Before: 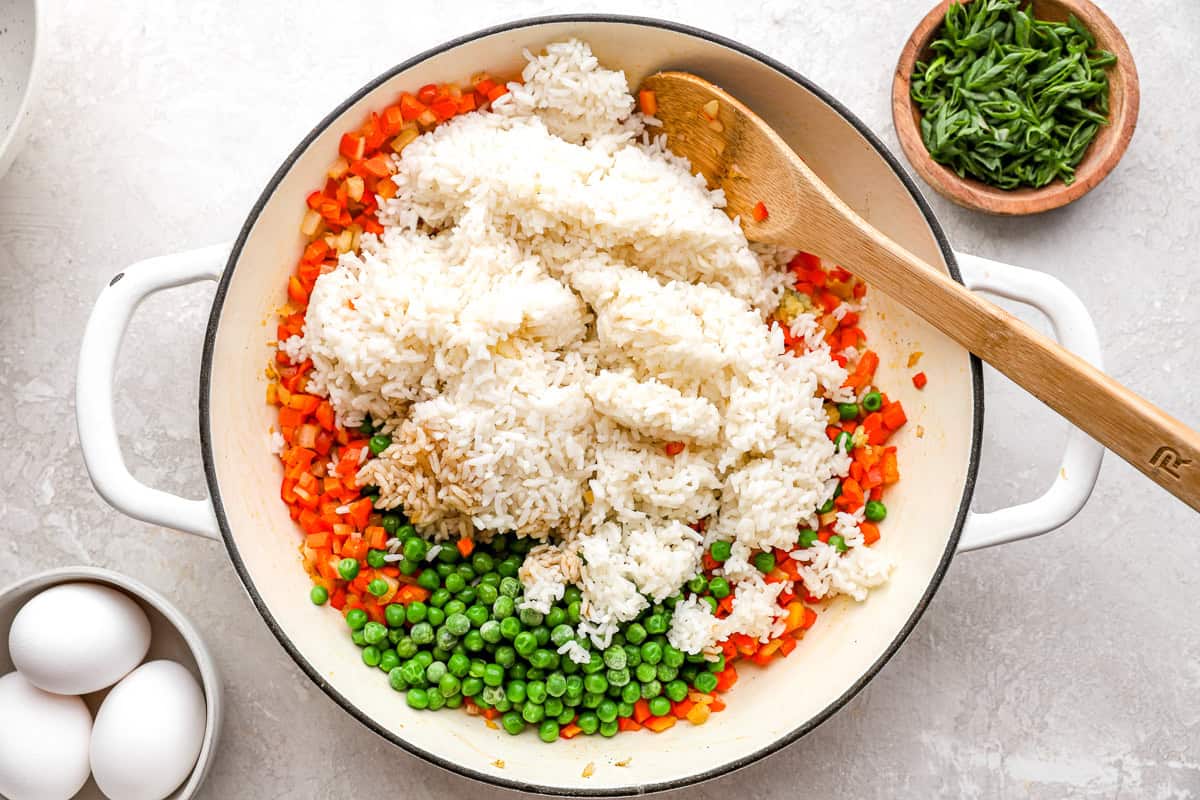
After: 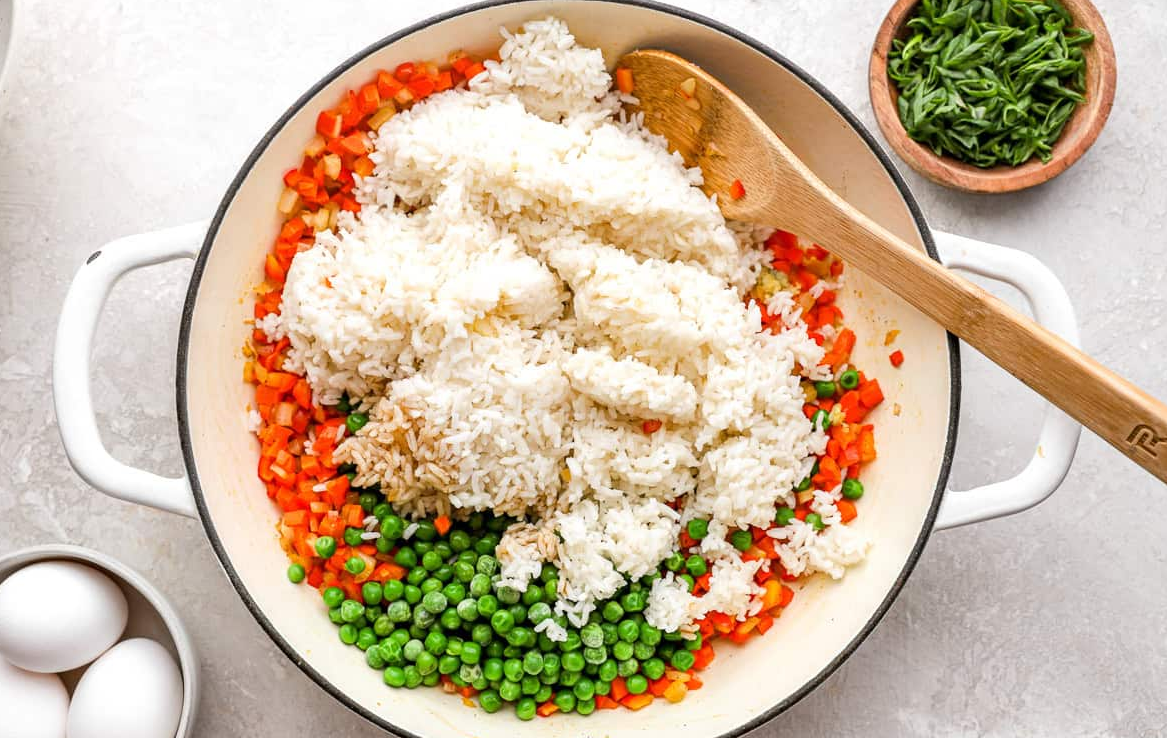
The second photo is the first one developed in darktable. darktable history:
crop: left 1.942%, top 2.835%, right 0.808%, bottom 4.862%
